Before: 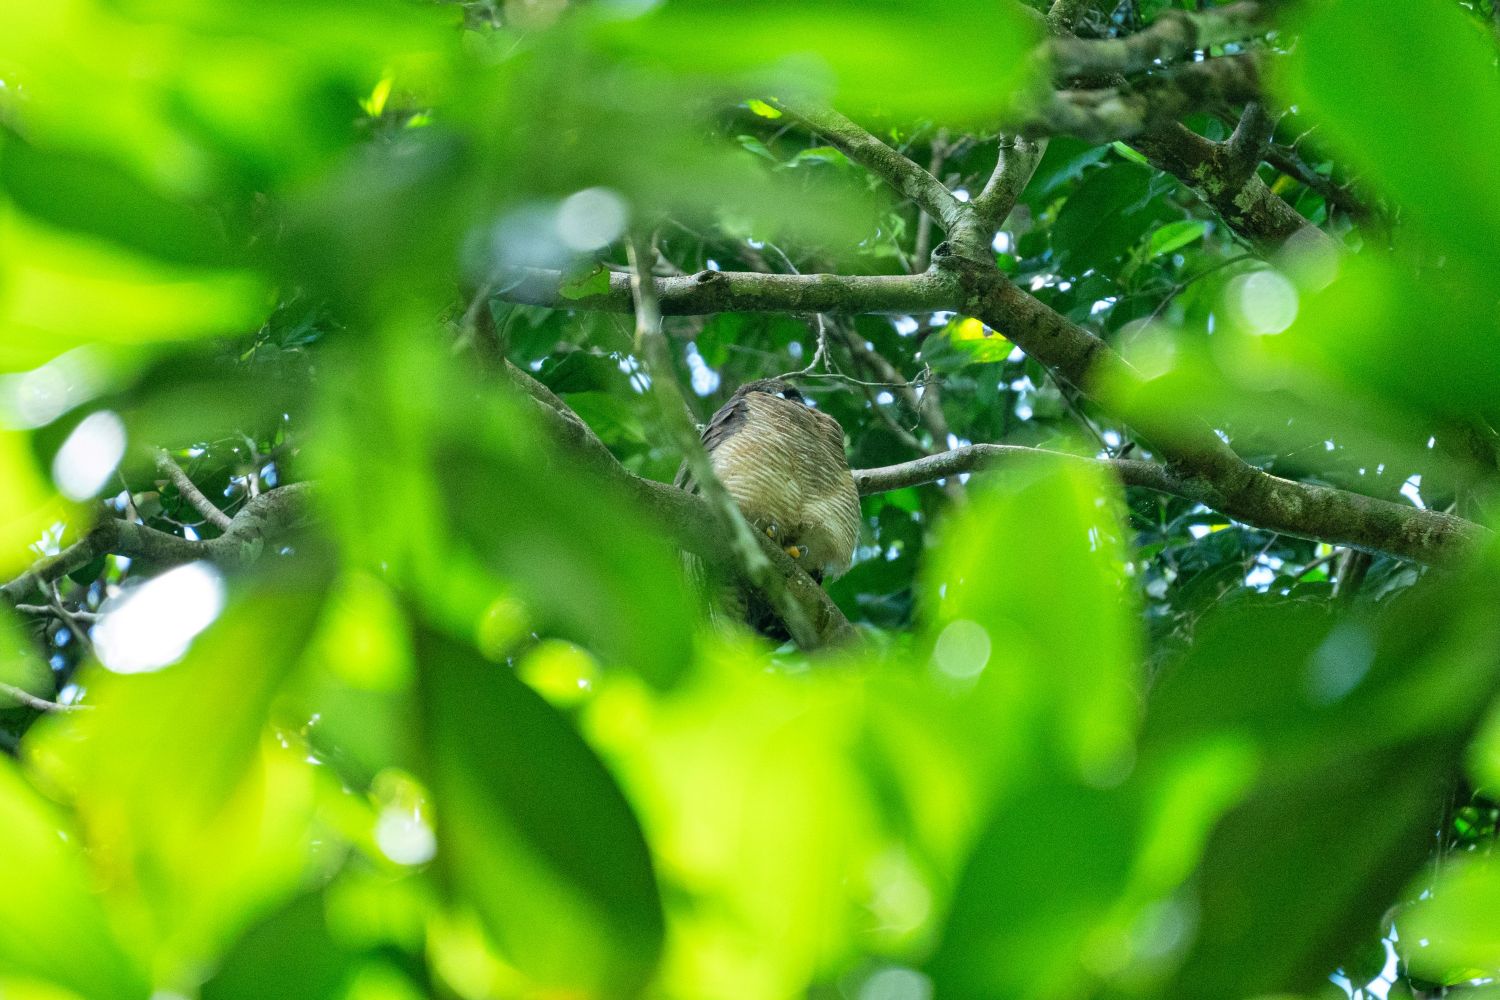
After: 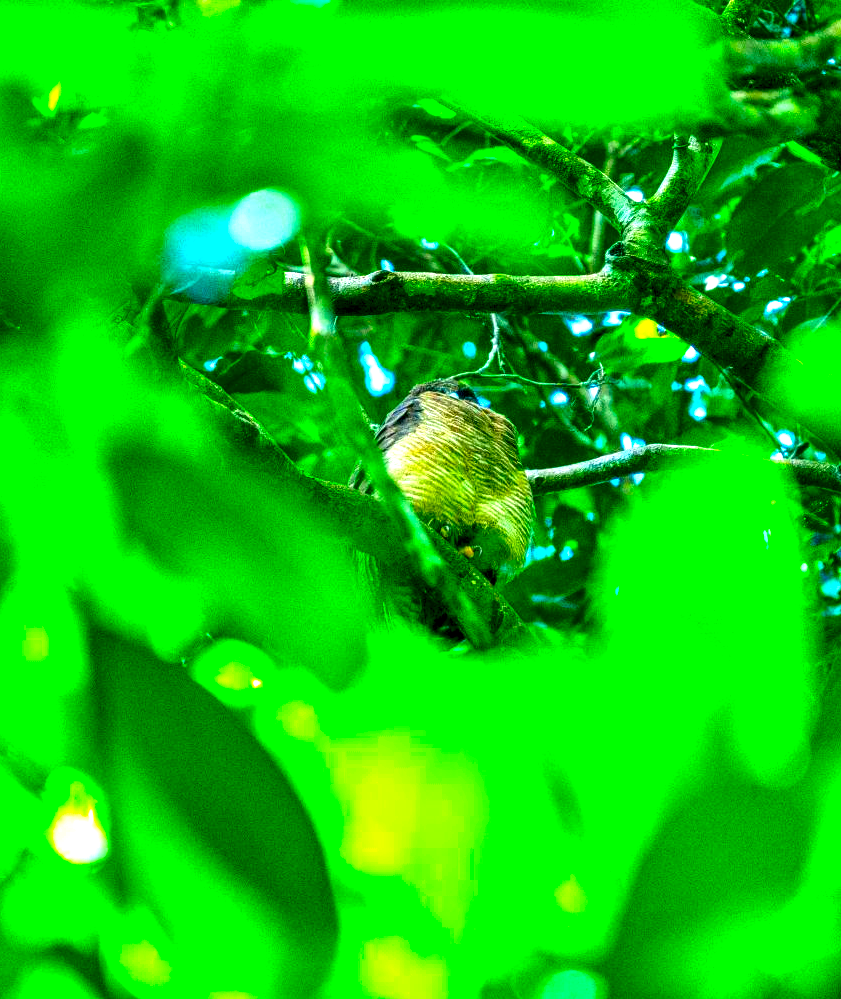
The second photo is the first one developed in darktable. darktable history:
crop: left 21.77%, right 22.116%, bottom 0.004%
local contrast: highlights 17%, detail 185%
exposure: black level correction 0, exposure 0.698 EV, compensate highlight preservation false
color correction: highlights b* 0.041, saturation 2.95
